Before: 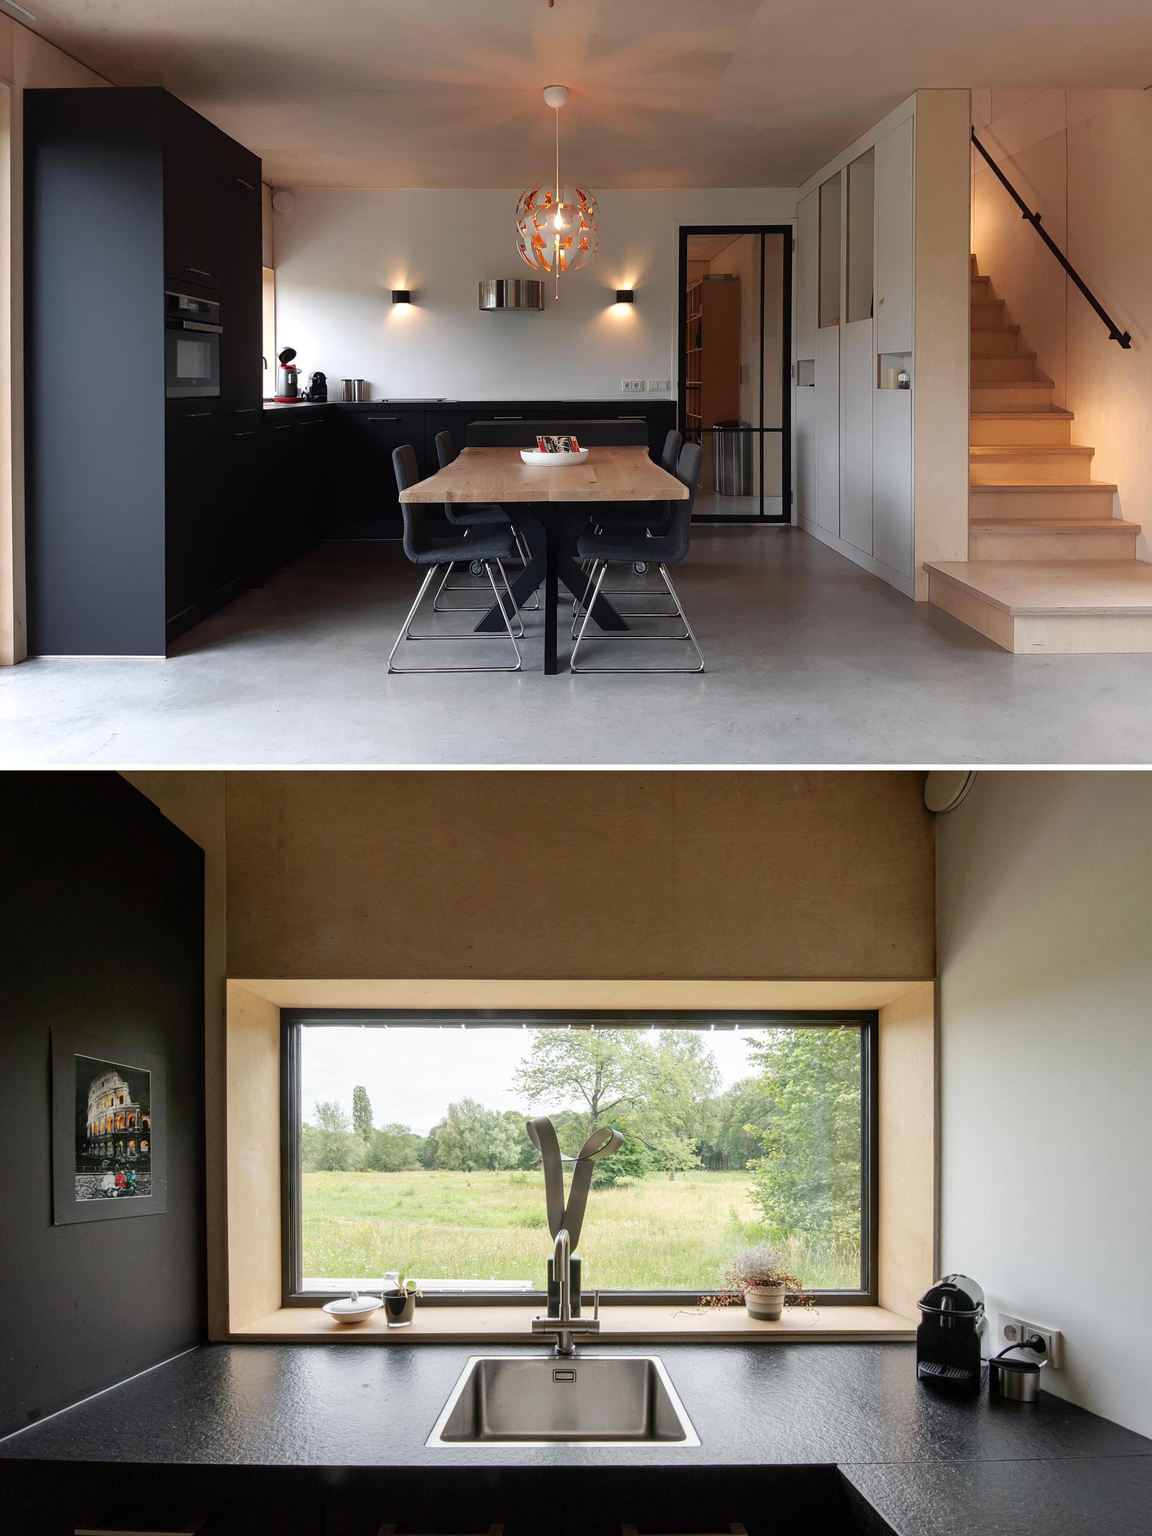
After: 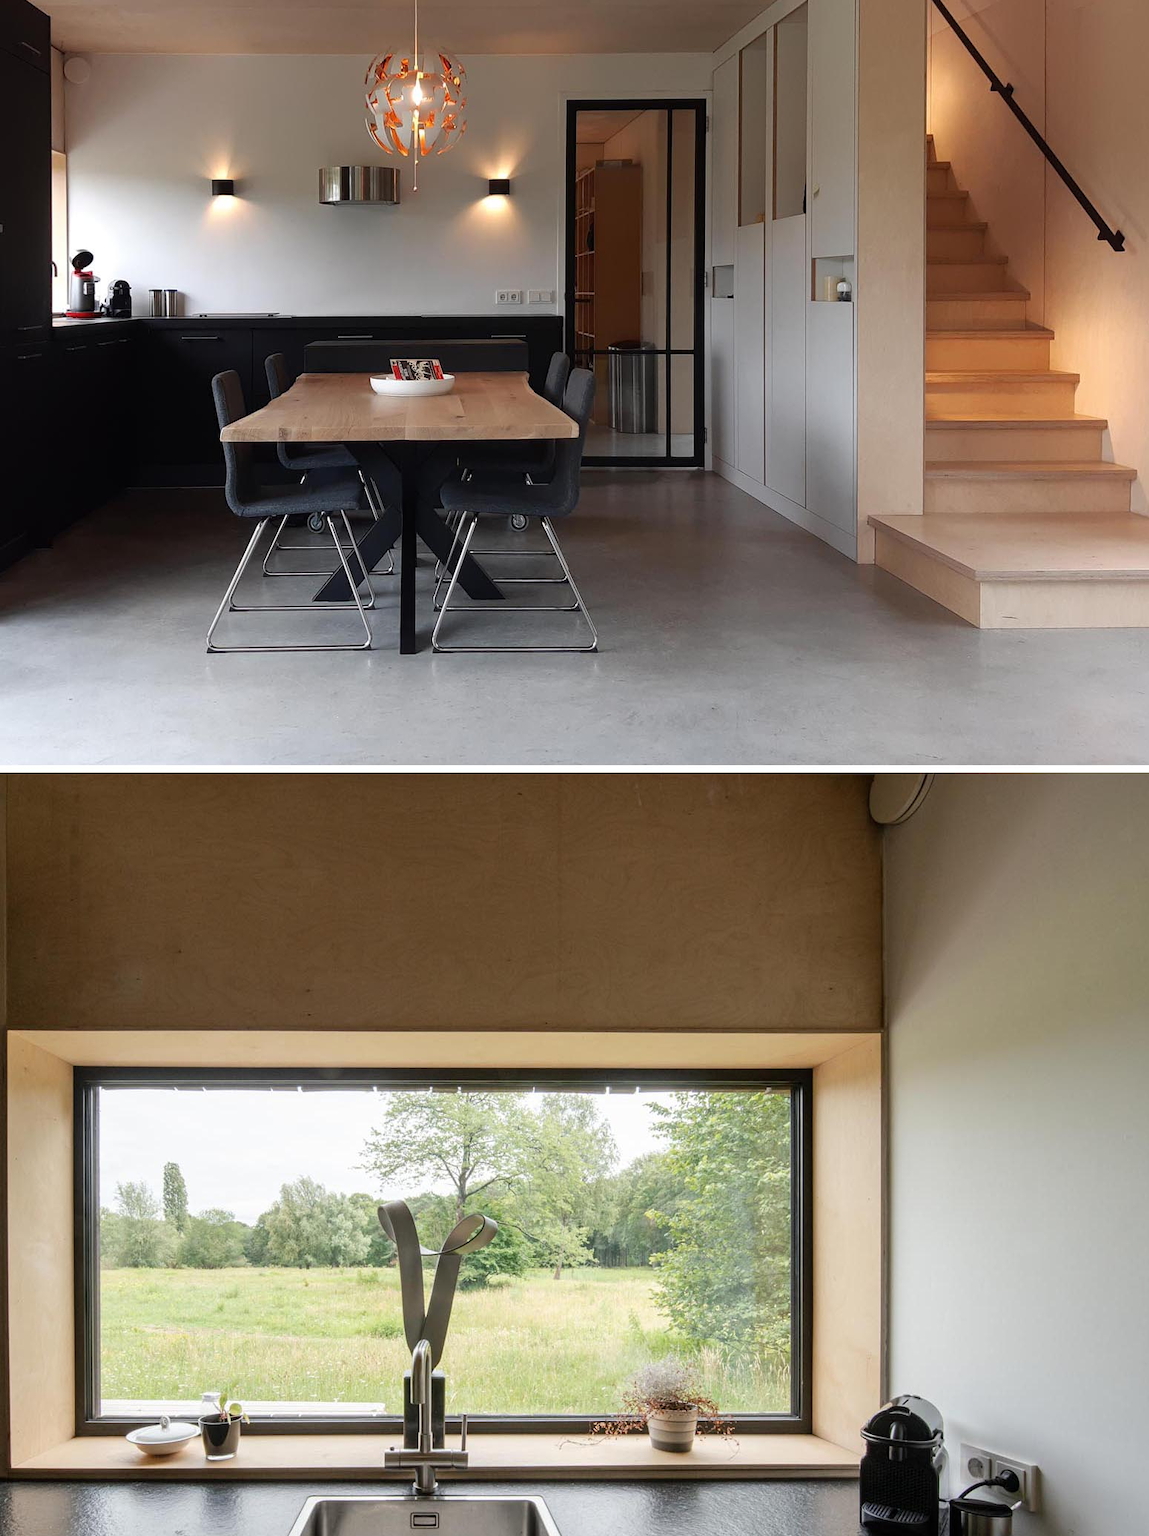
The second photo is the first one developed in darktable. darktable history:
crop: left 19.214%, top 9.456%, bottom 9.588%
